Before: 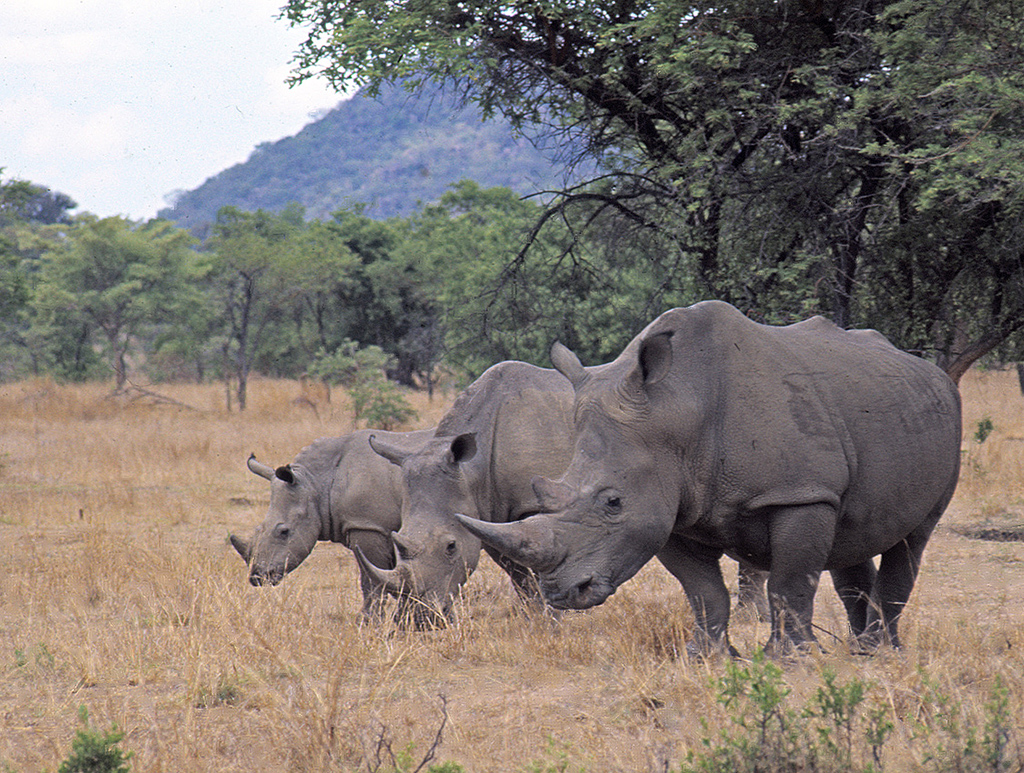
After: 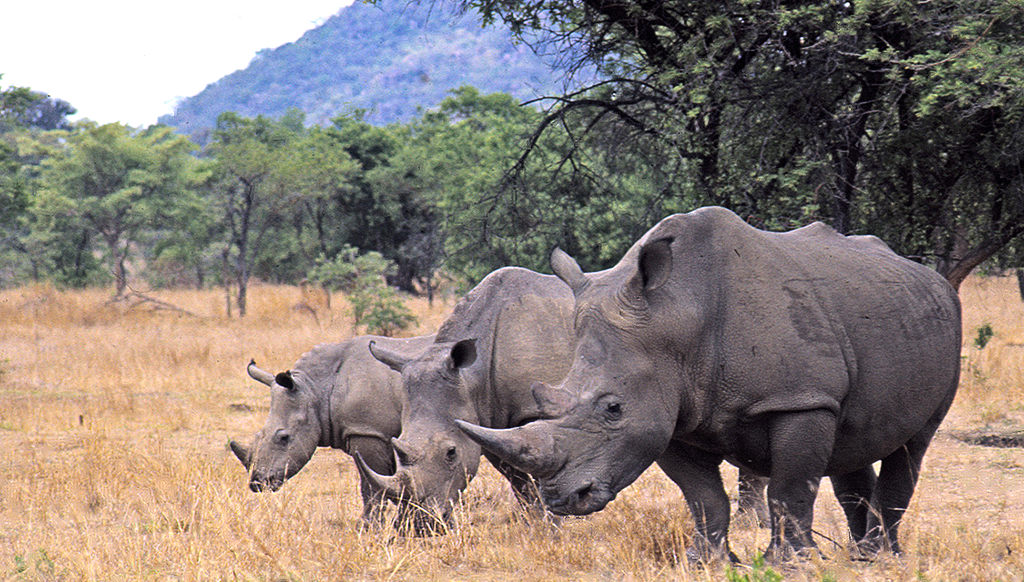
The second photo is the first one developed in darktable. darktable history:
crop and rotate: top 12.237%, bottom 12.453%
tone equalizer: -8 EV -0.787 EV, -7 EV -0.685 EV, -6 EV -0.575 EV, -5 EV -0.373 EV, -3 EV 0.395 EV, -2 EV 0.6 EV, -1 EV 0.679 EV, +0 EV 0.734 EV, edges refinement/feathering 500, mask exposure compensation -1.57 EV, preserve details no
color balance rgb: shadows lift › hue 87.27°, highlights gain › chroma 0.135%, highlights gain › hue 332.32°, perceptual saturation grading › global saturation 25.708%
